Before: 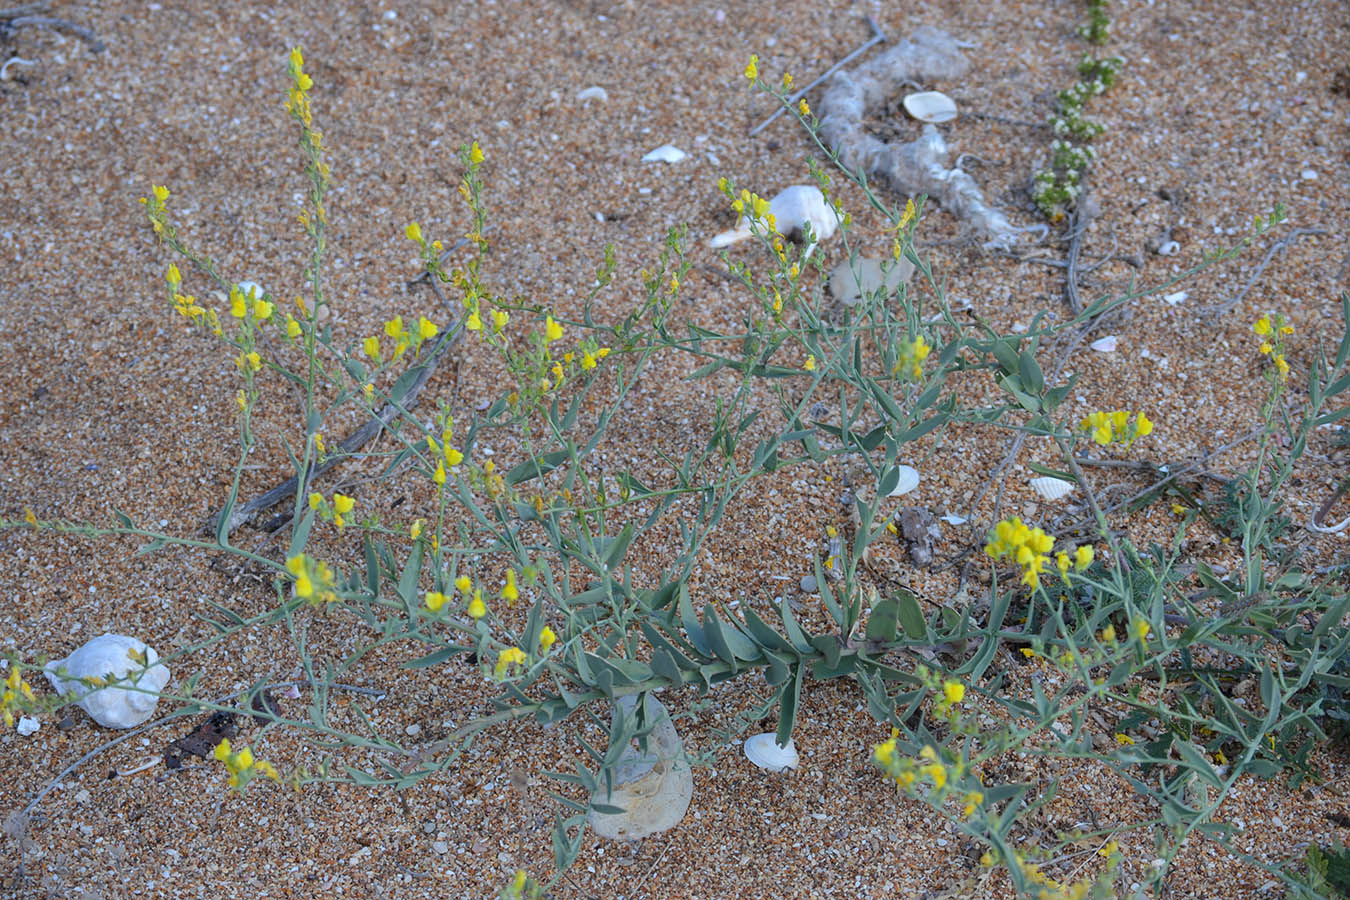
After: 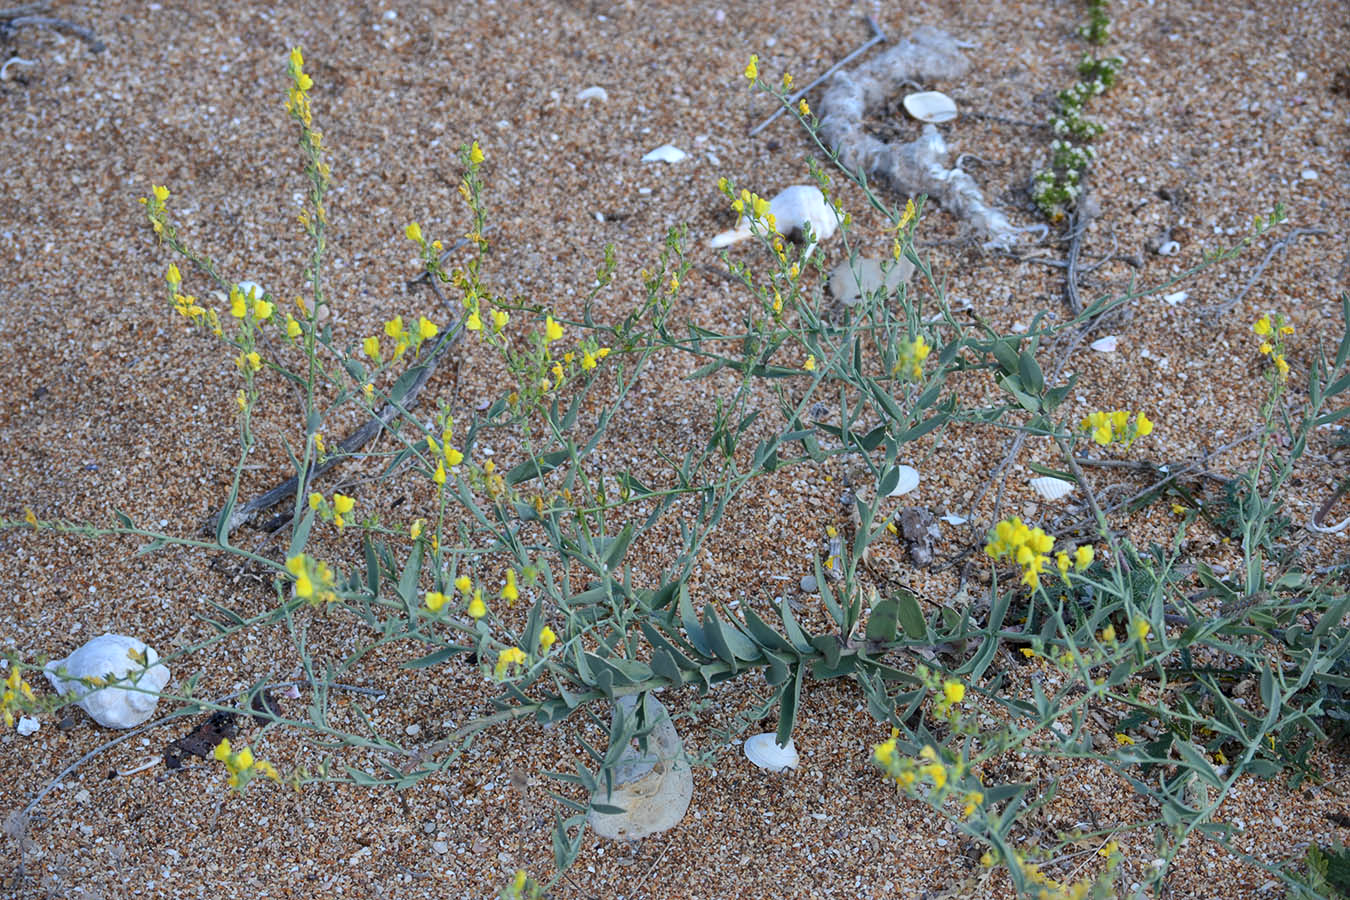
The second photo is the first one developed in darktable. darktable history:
local contrast: mode bilateral grid, contrast 21, coarseness 51, detail 141%, midtone range 0.2
